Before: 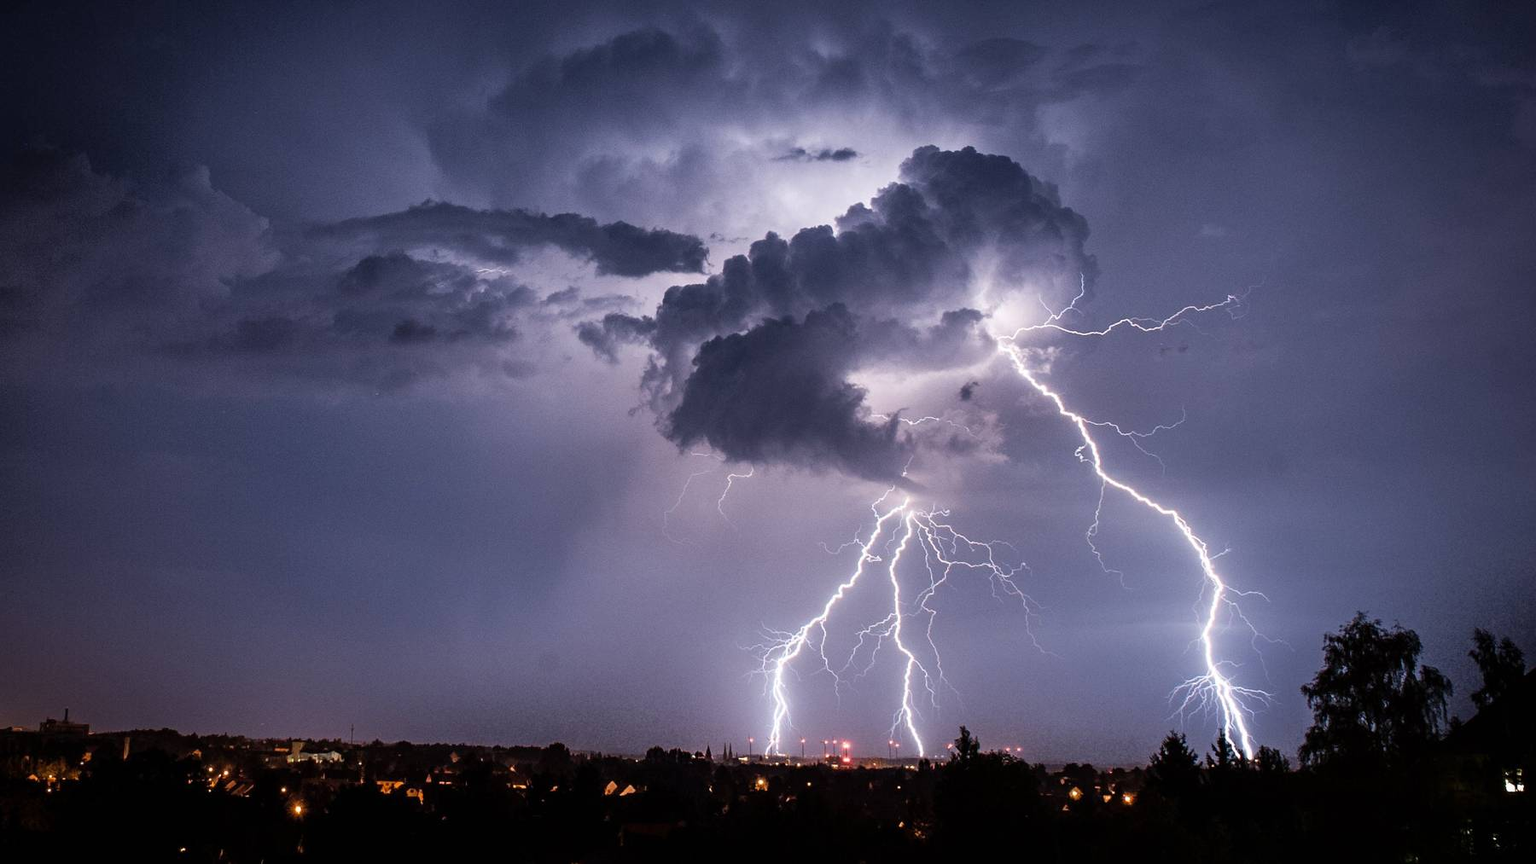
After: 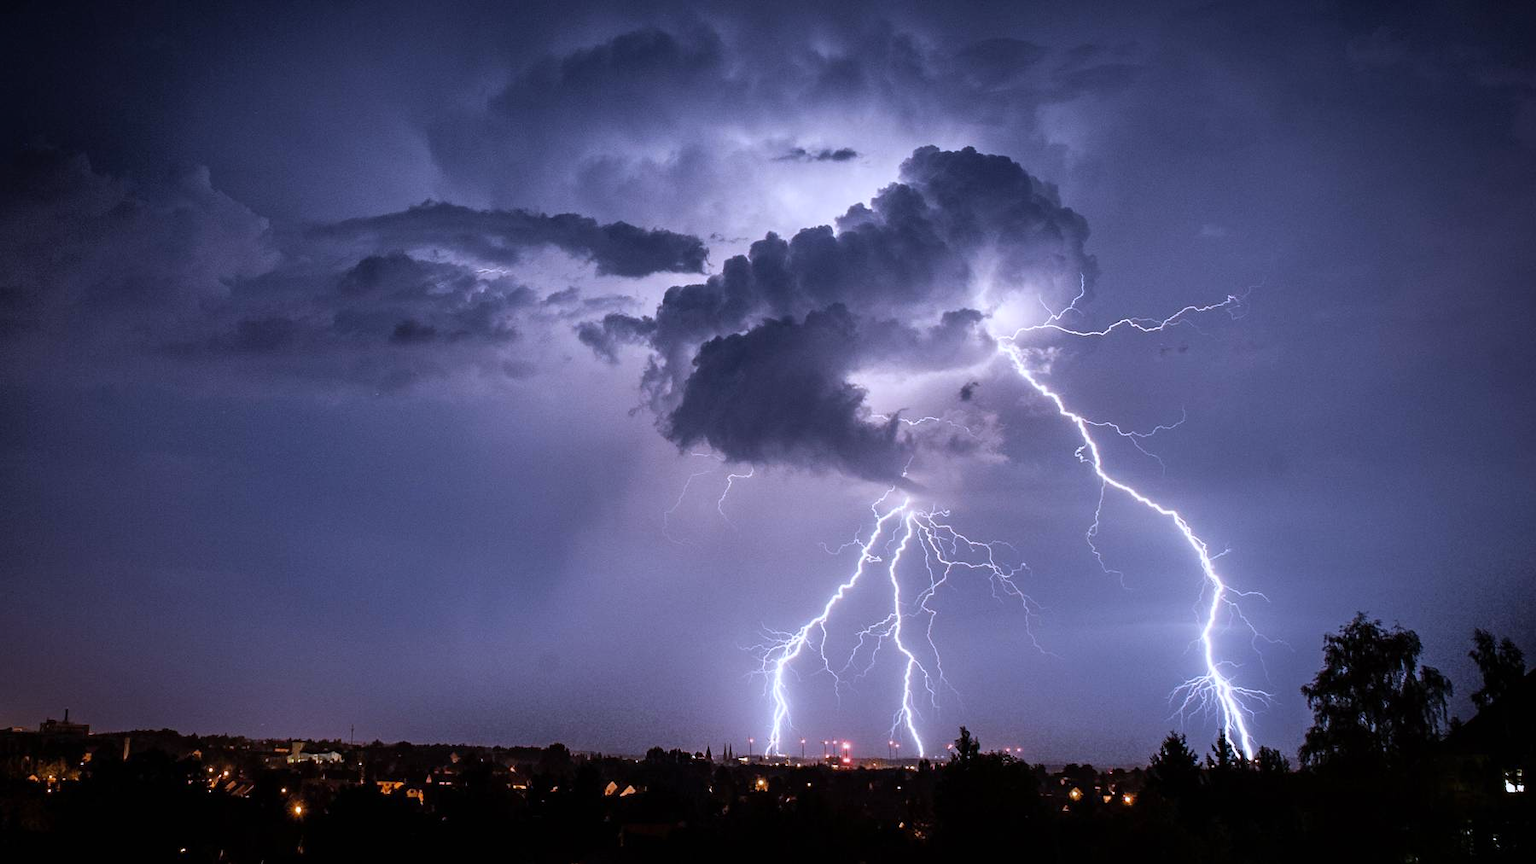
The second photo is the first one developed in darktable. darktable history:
vignetting: fall-off start 97.52%, fall-off radius 100%, brightness -0.574, saturation 0, center (-0.027, 0.404), width/height ratio 1.368, unbound false
white balance: red 0.967, blue 1.119, emerald 0.756
